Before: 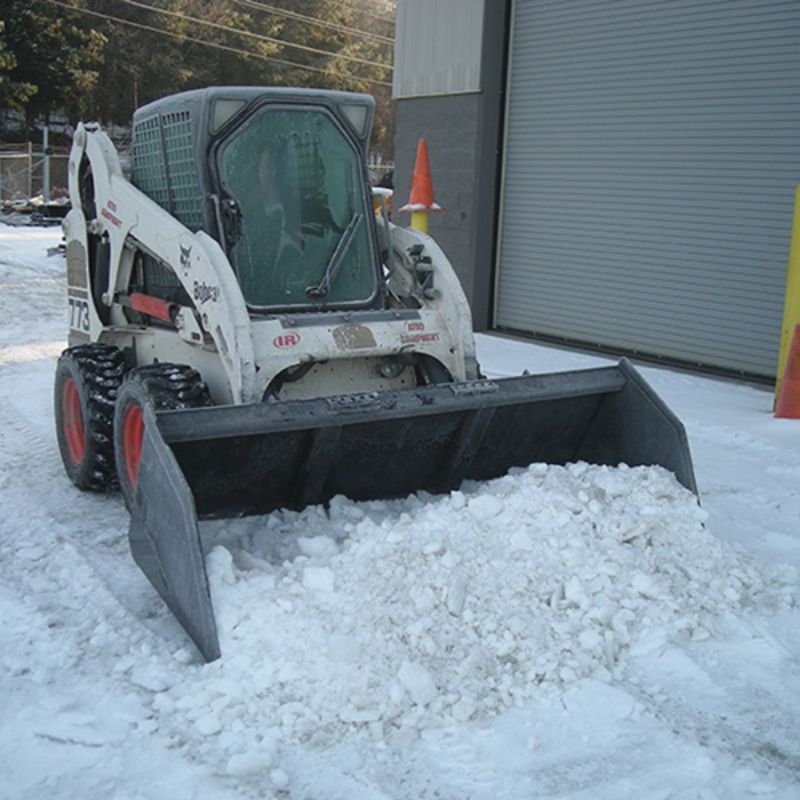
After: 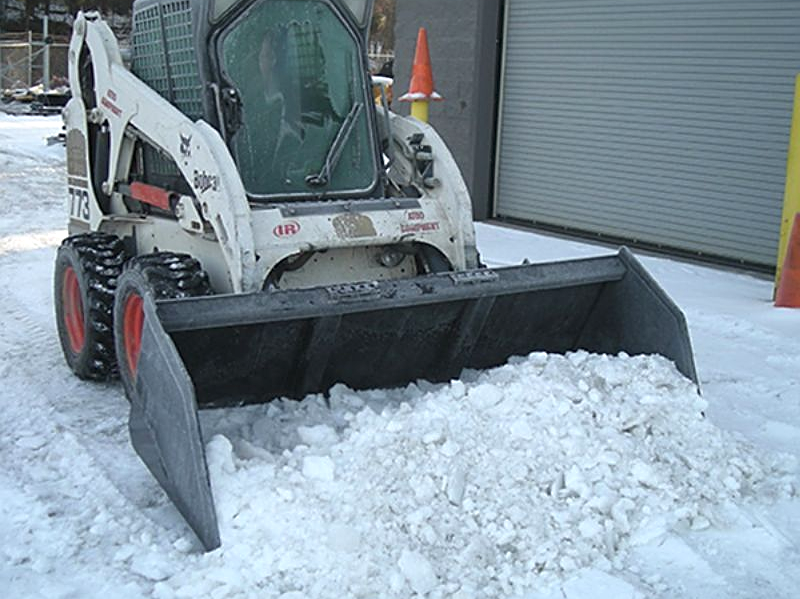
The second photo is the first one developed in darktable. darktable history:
exposure: exposure 0.296 EV, compensate highlight preservation false
sharpen: on, module defaults
crop: top 13.909%, bottom 11.096%
local contrast: mode bilateral grid, contrast 19, coarseness 50, detail 119%, midtone range 0.2
